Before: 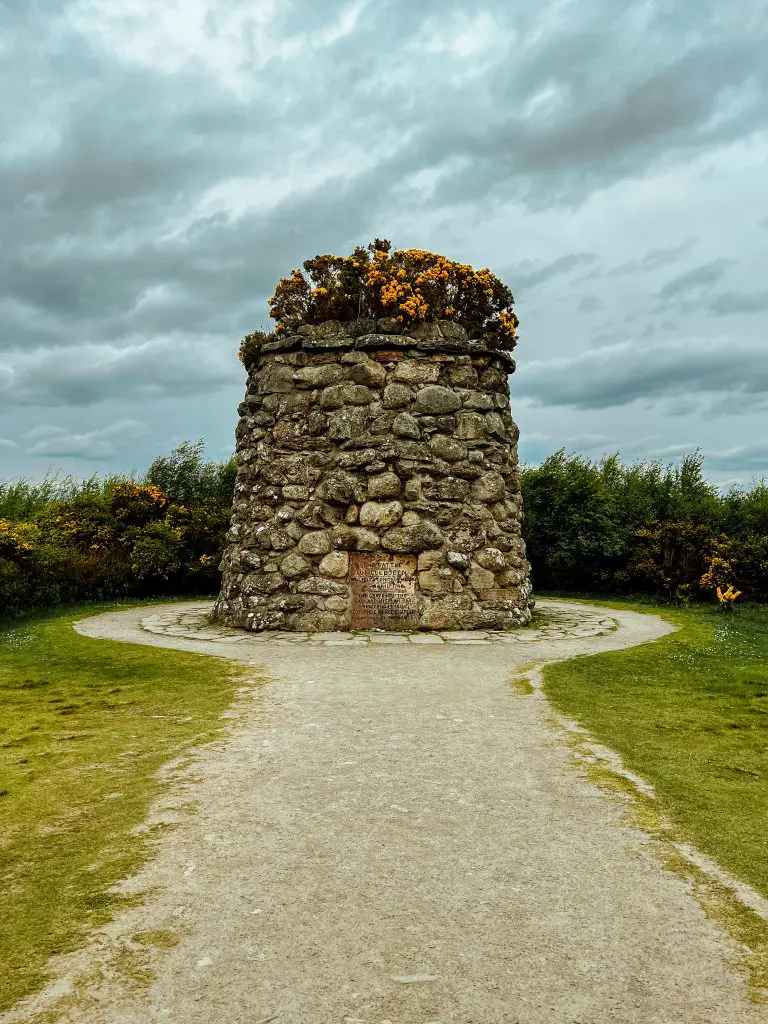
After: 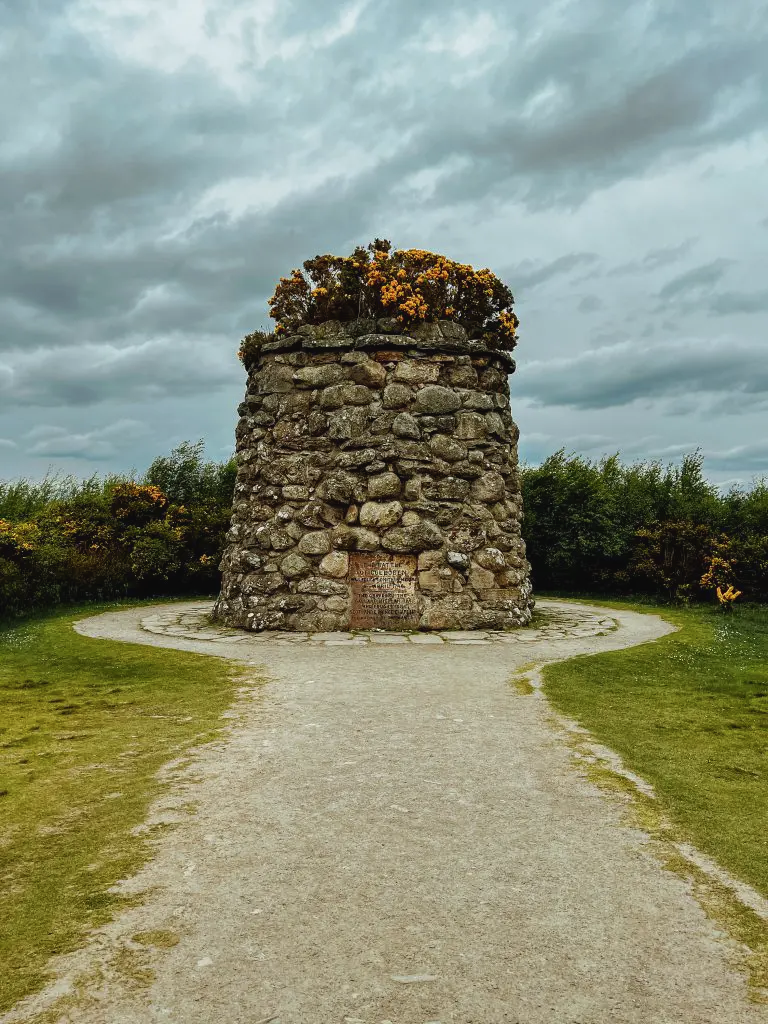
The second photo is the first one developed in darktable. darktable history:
contrast brightness saturation: contrast -0.072, brightness -0.042, saturation -0.113
